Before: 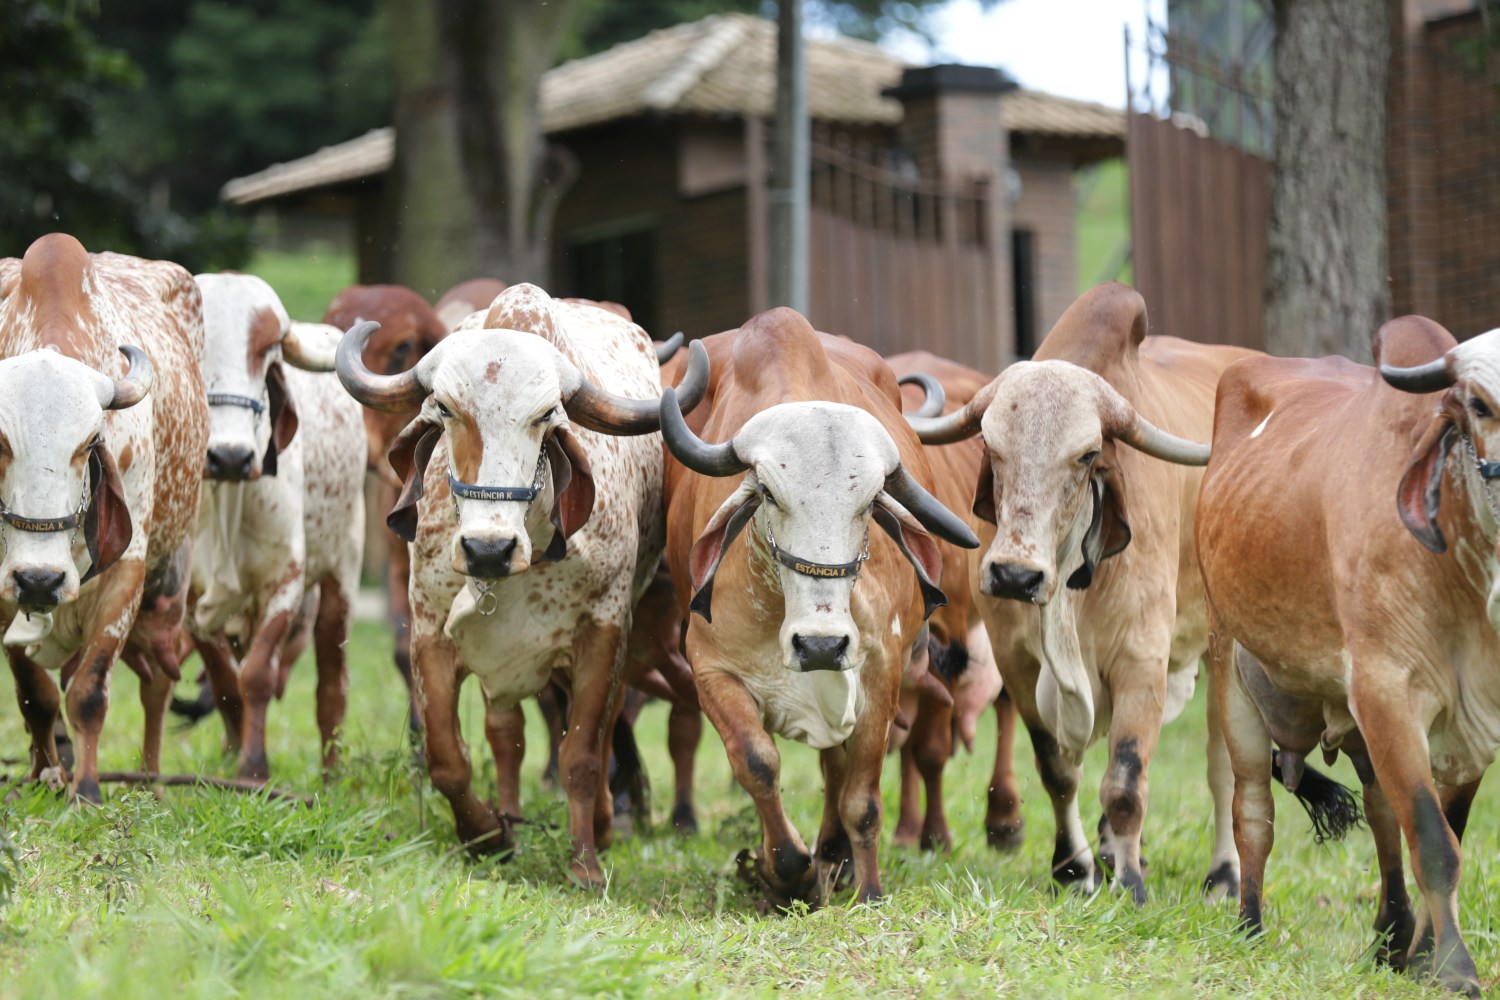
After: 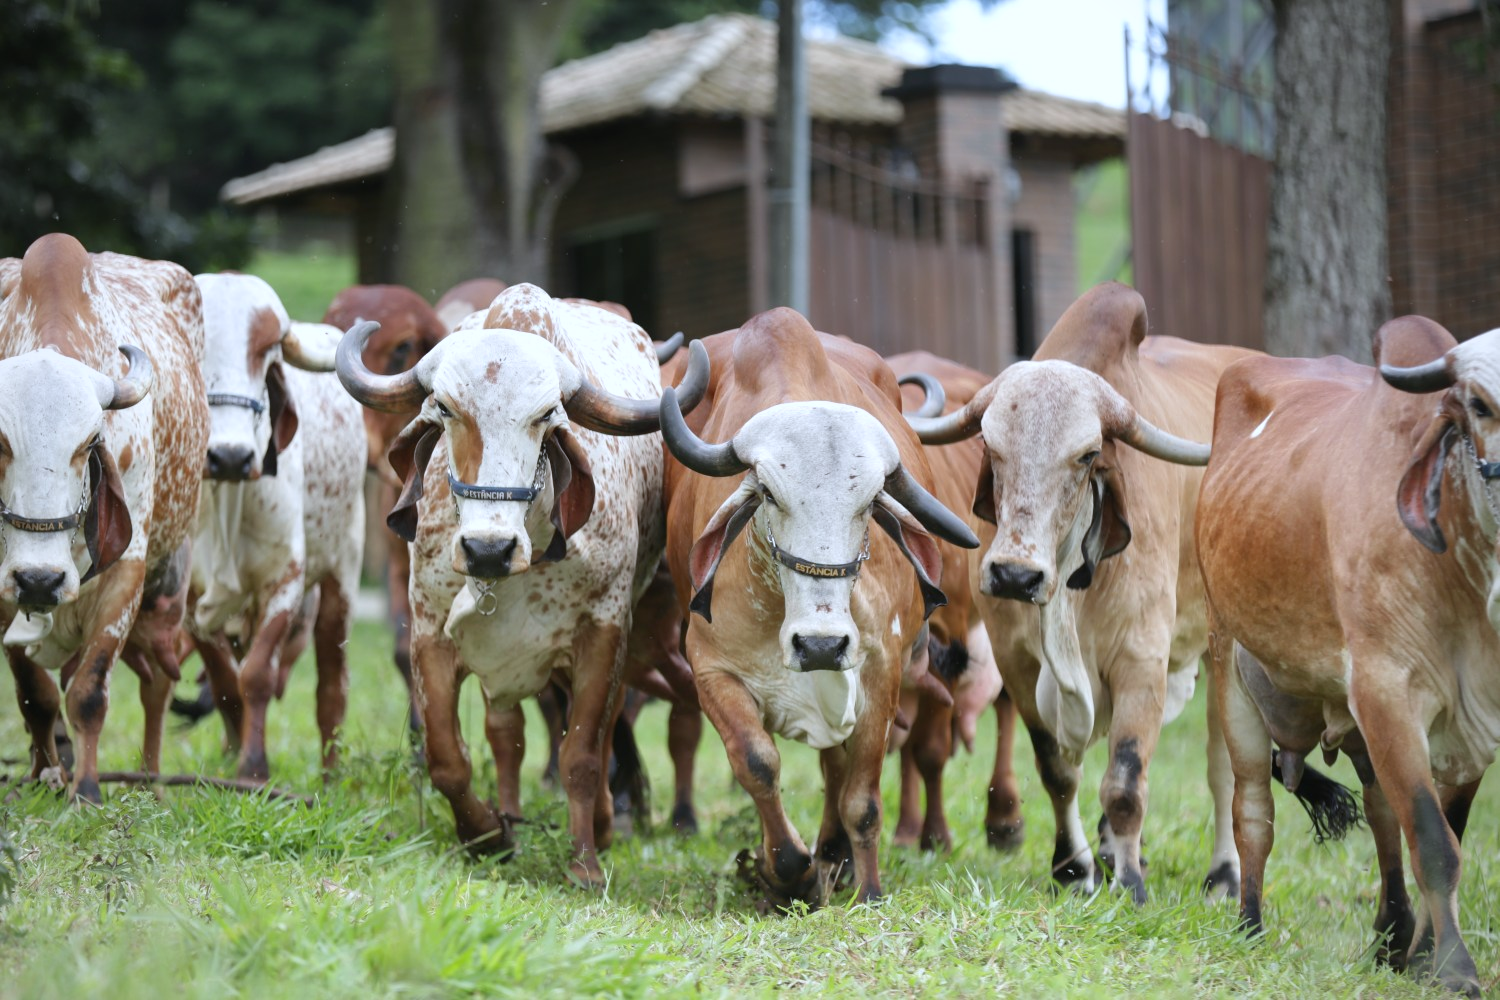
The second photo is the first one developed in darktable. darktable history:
vignetting: fall-off radius 81.94%
white balance: red 0.954, blue 1.079
